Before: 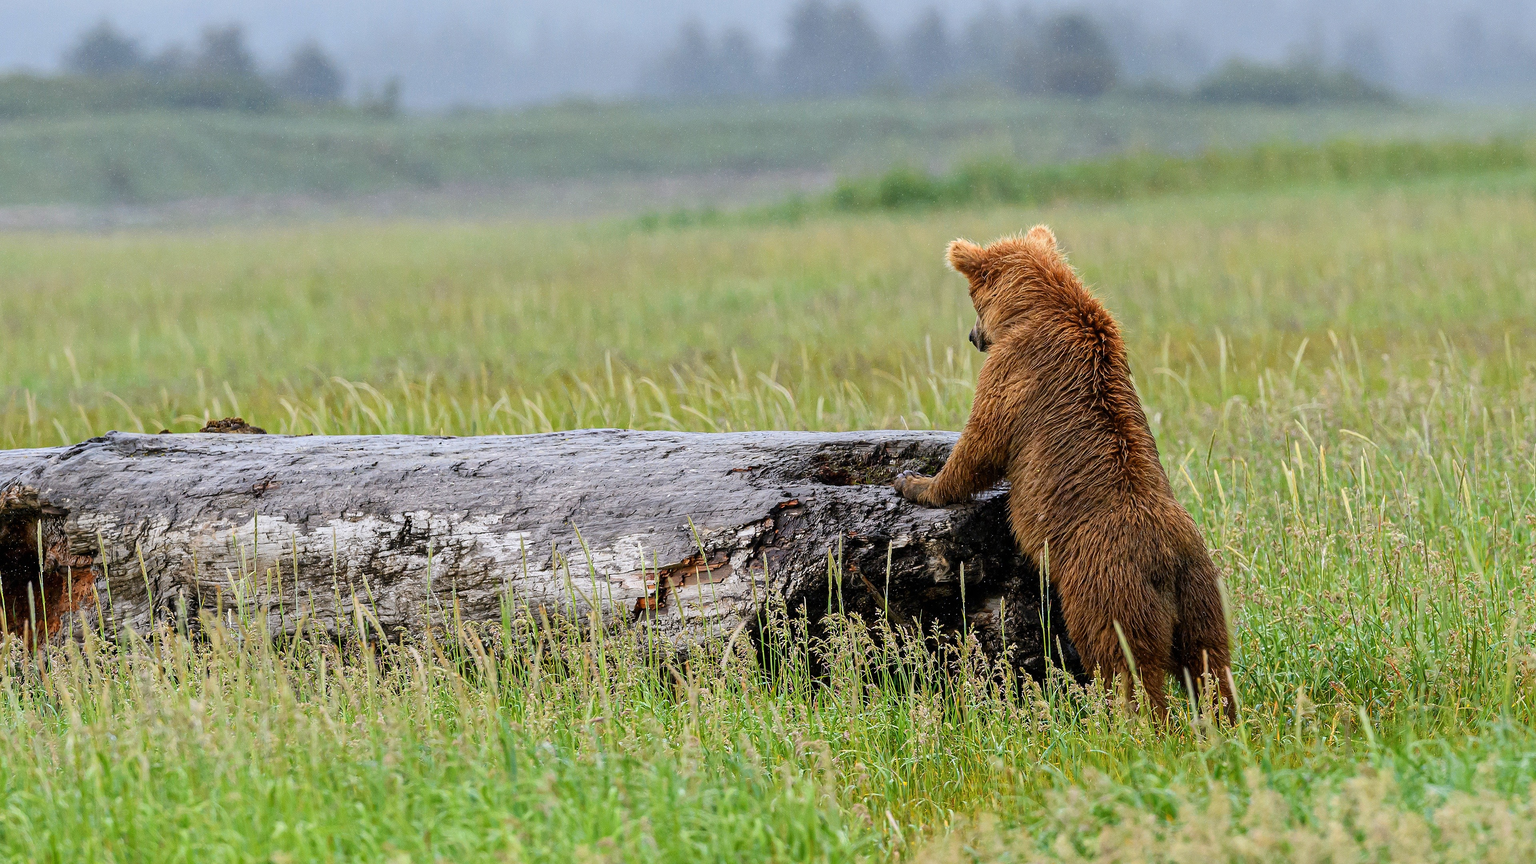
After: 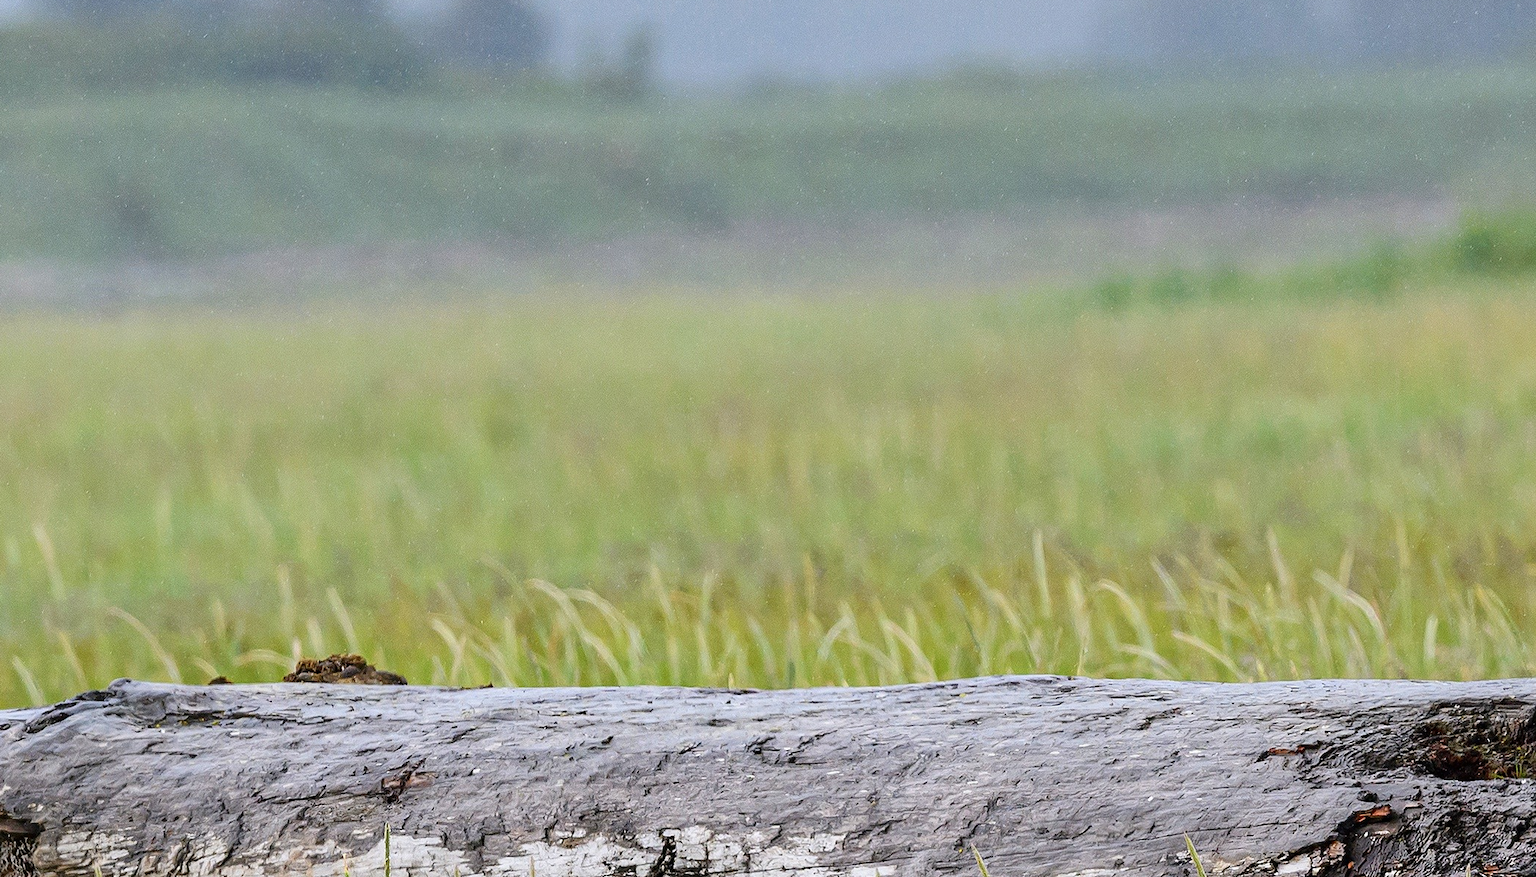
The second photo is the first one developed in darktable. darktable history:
crop and rotate: left 3.038%, top 7.402%, right 42.849%, bottom 37.616%
